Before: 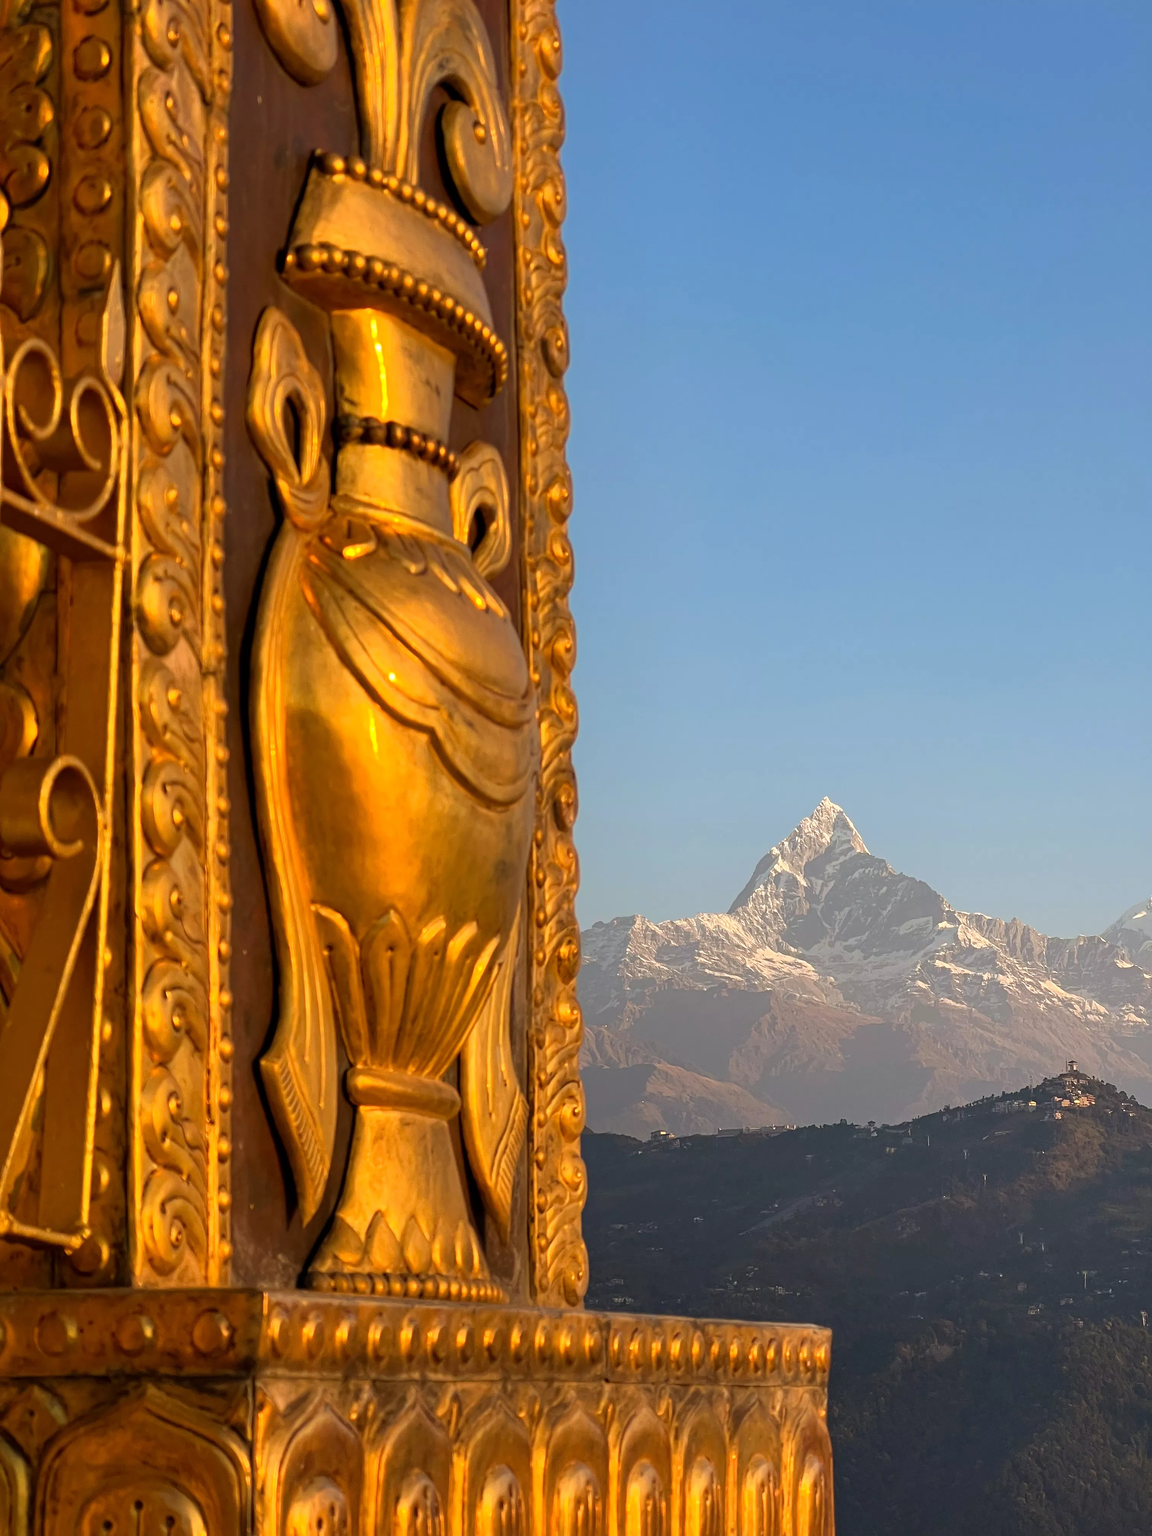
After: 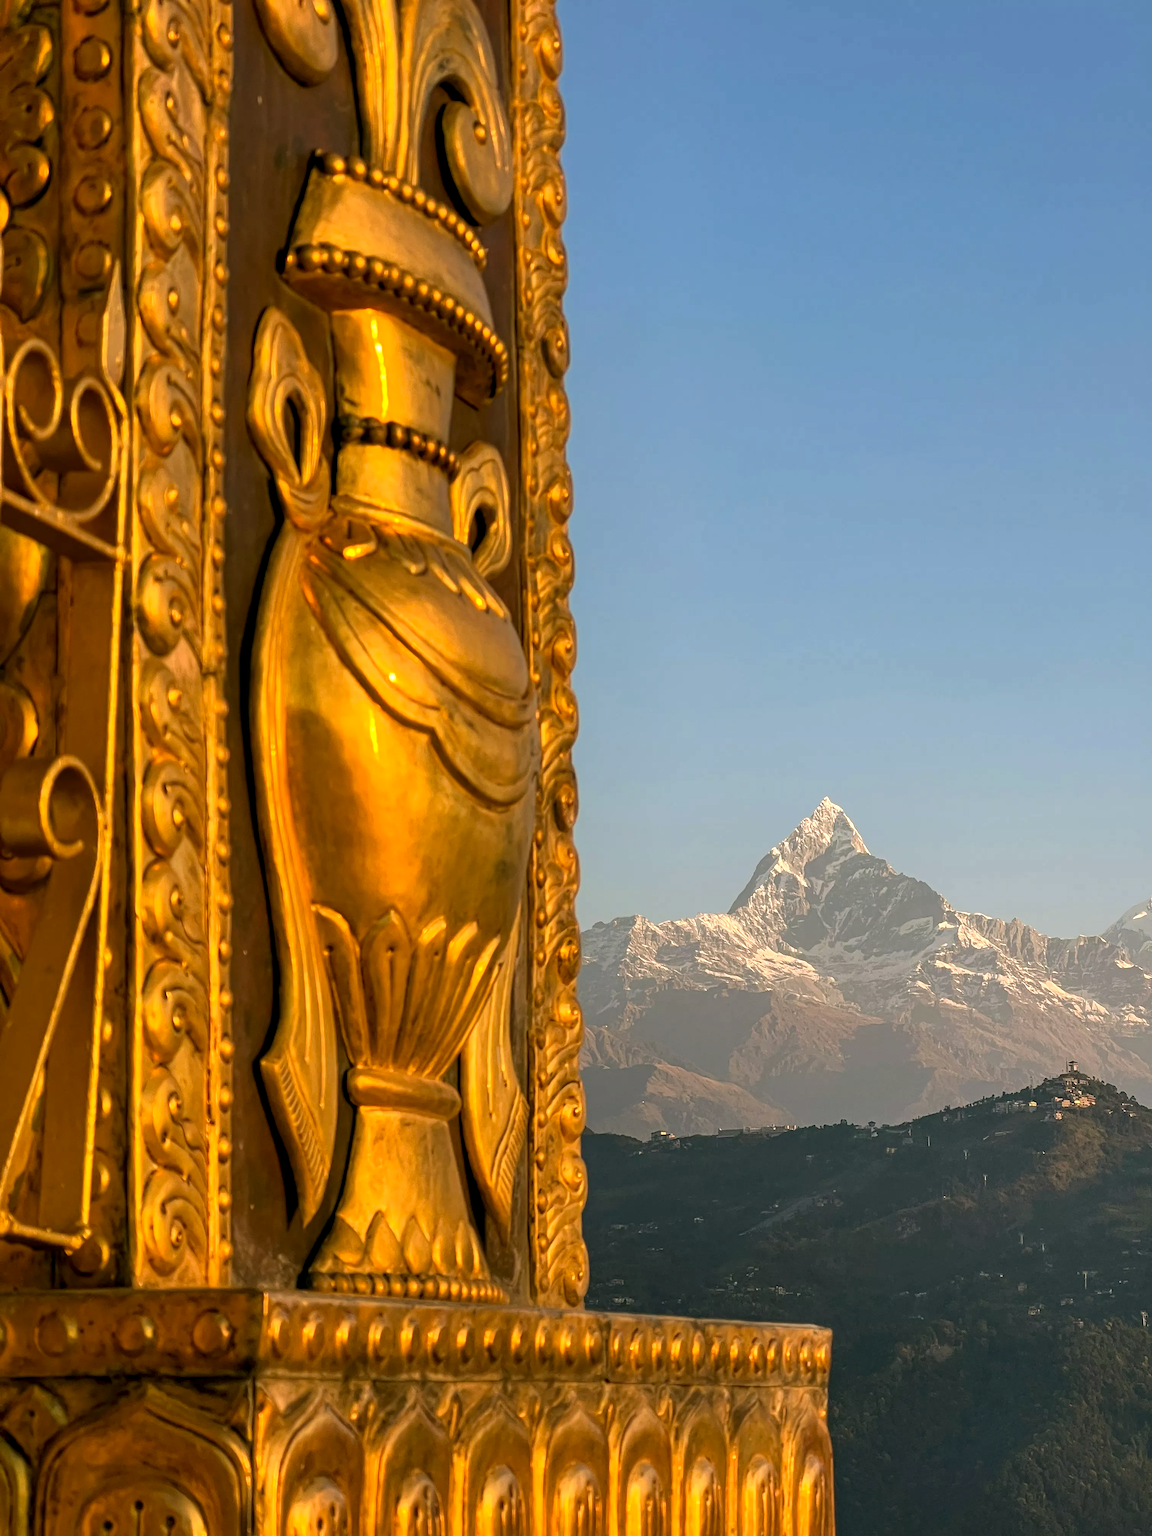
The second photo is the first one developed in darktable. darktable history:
color correction: highlights a* 4.02, highlights b* 4.98, shadows a* -7.55, shadows b* 4.98
local contrast: on, module defaults
